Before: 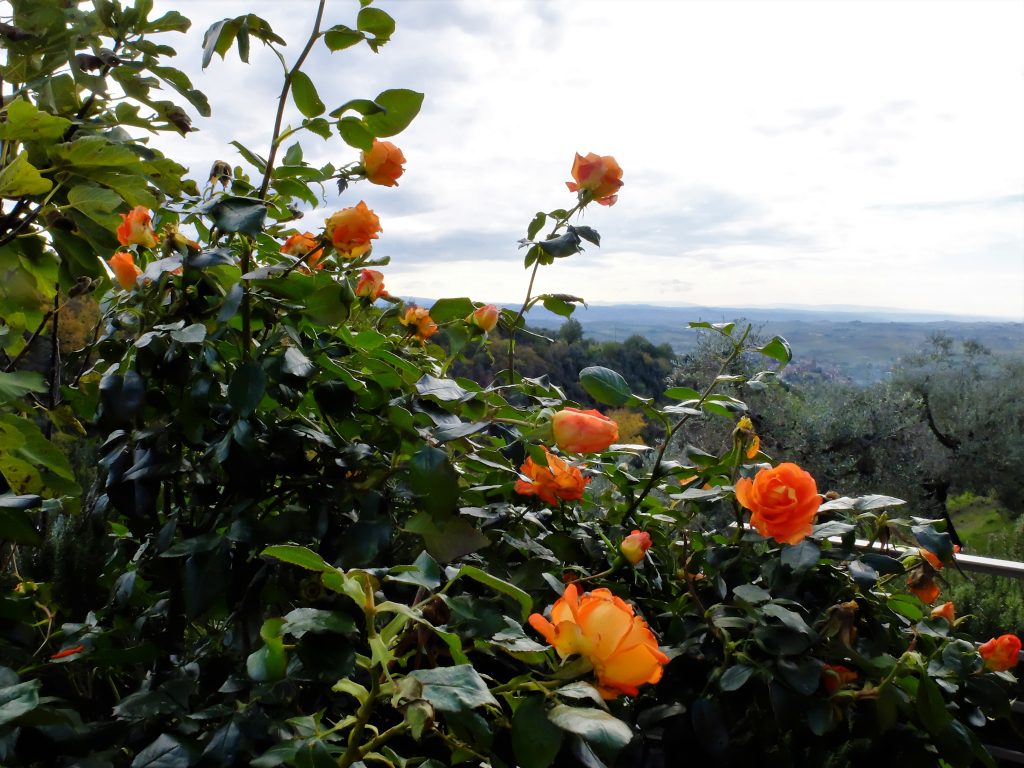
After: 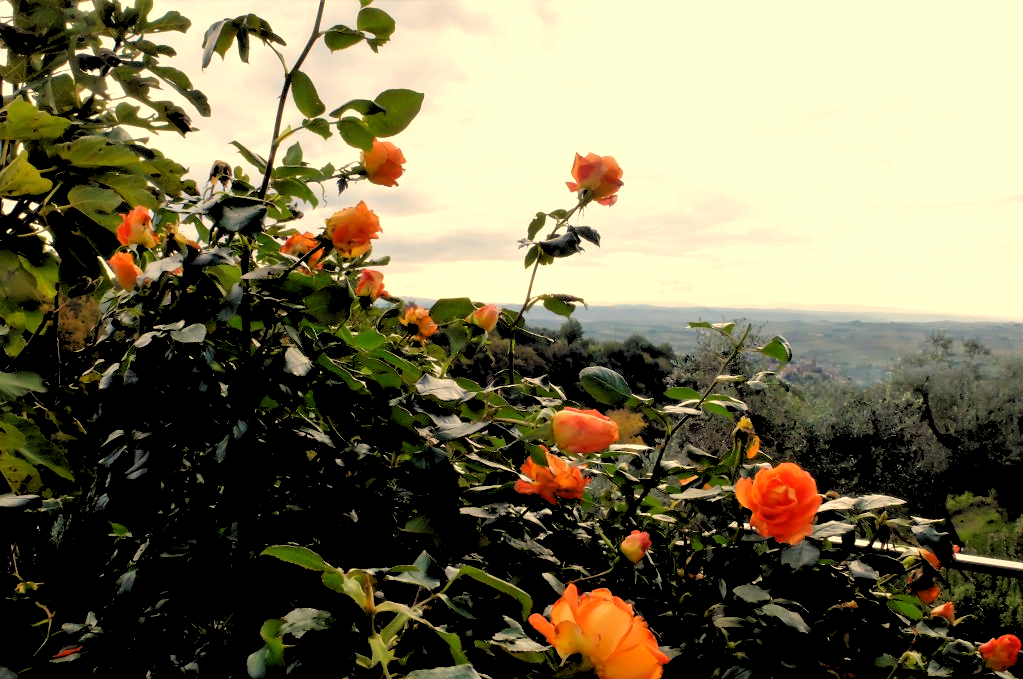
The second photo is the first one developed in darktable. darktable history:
white balance: red 1.138, green 0.996, blue 0.812
rgb levels: levels [[0.029, 0.461, 0.922], [0, 0.5, 1], [0, 0.5, 1]]
crop and rotate: top 0%, bottom 11.49%
